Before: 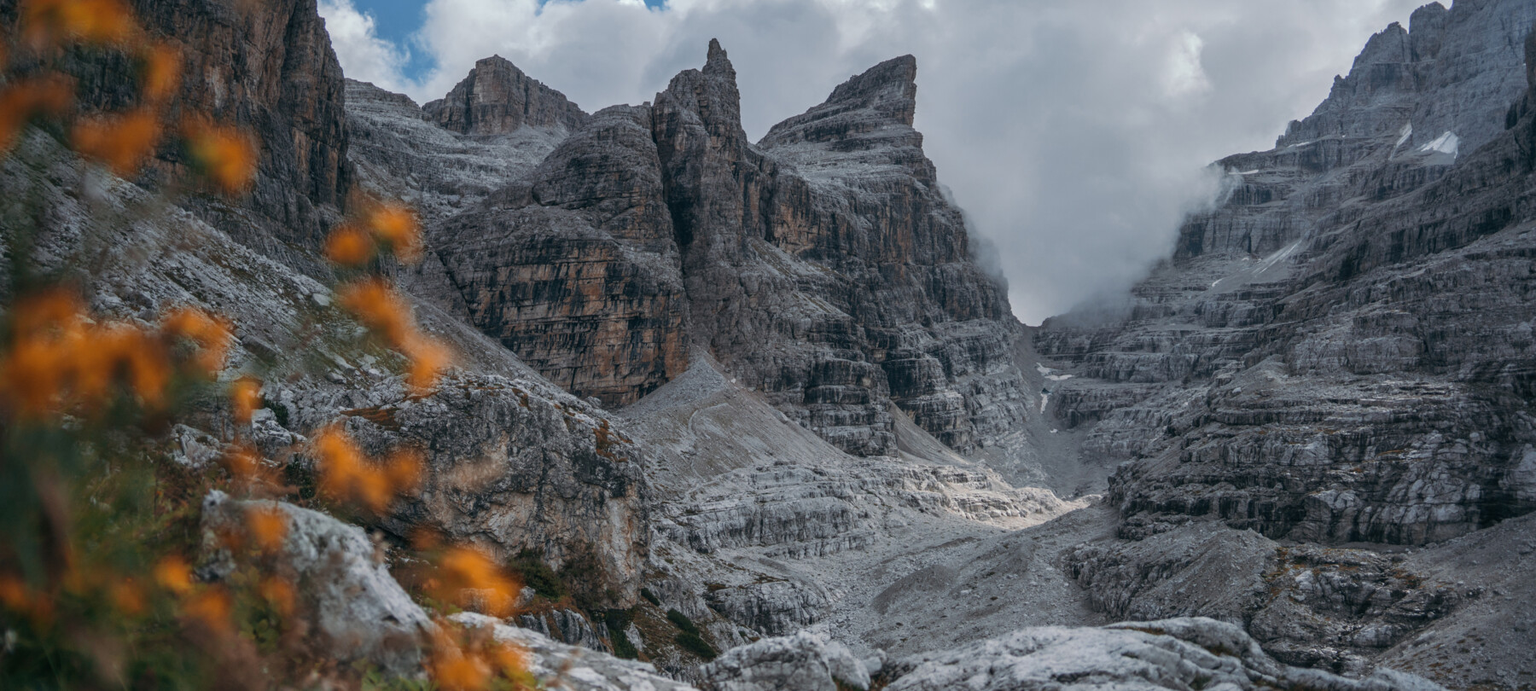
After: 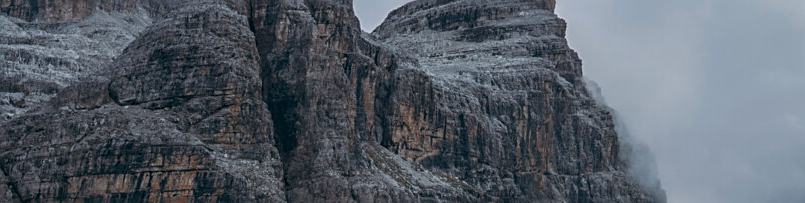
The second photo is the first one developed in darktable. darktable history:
crop: left 28.64%, top 16.832%, right 26.637%, bottom 58.055%
contrast brightness saturation: contrast 0.08, saturation 0.2
sharpen: on, module defaults
